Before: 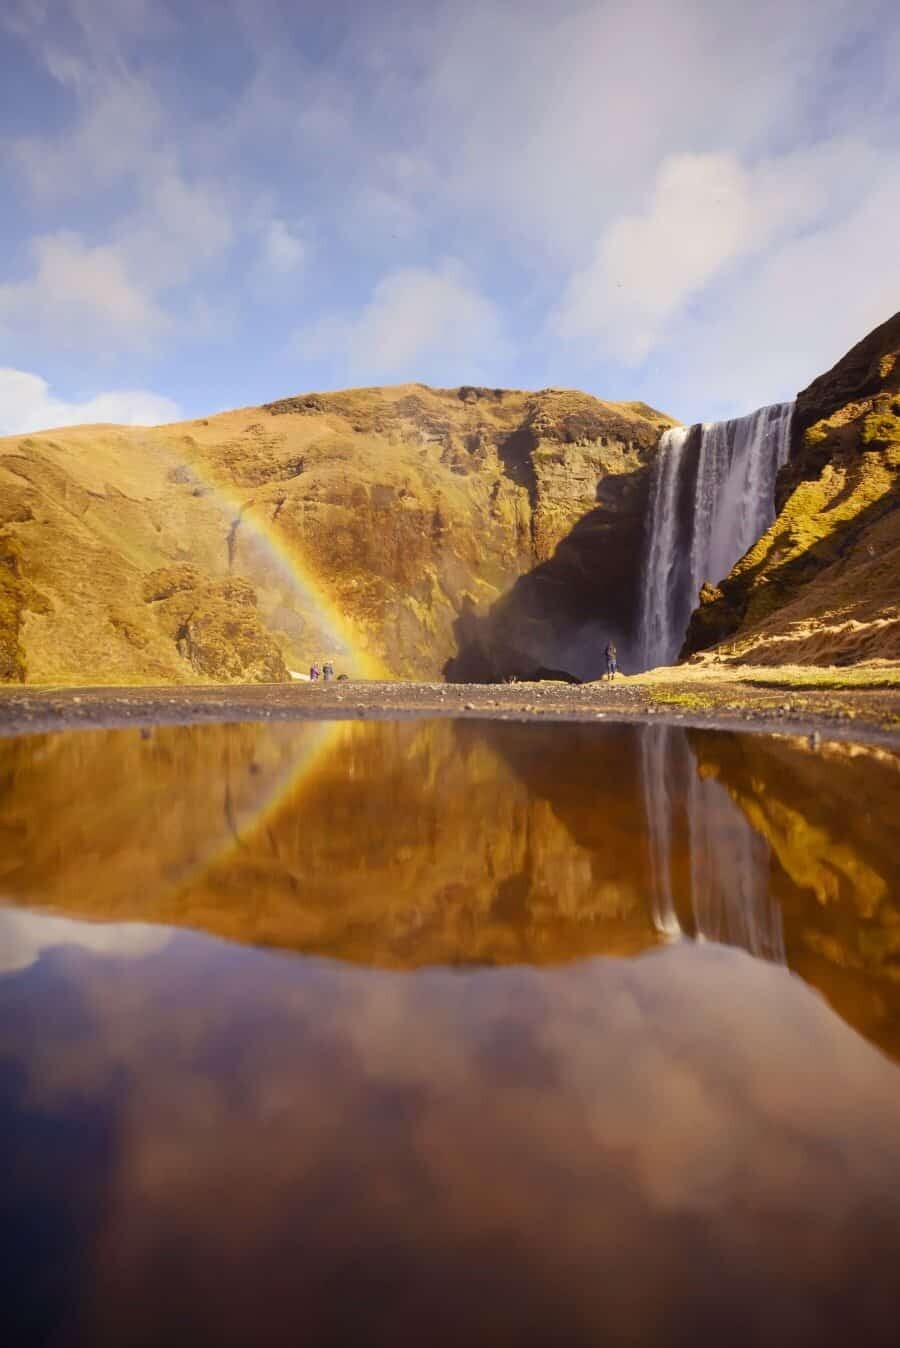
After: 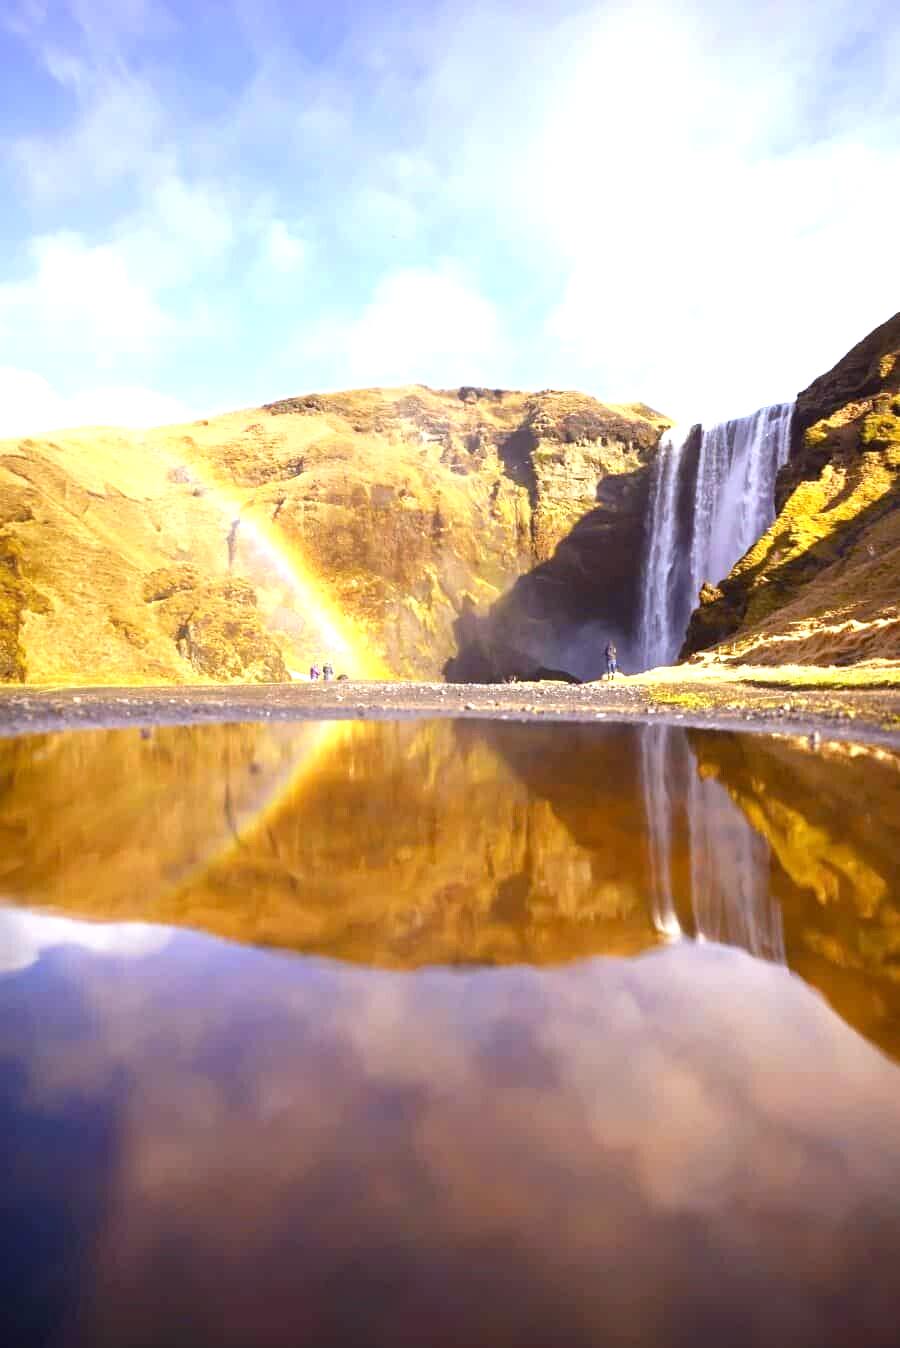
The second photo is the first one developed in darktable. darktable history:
exposure: black level correction 0.001, exposure 1.129 EV, compensate exposure bias true, compensate highlight preservation false
white balance: red 0.948, green 1.02, blue 1.176
